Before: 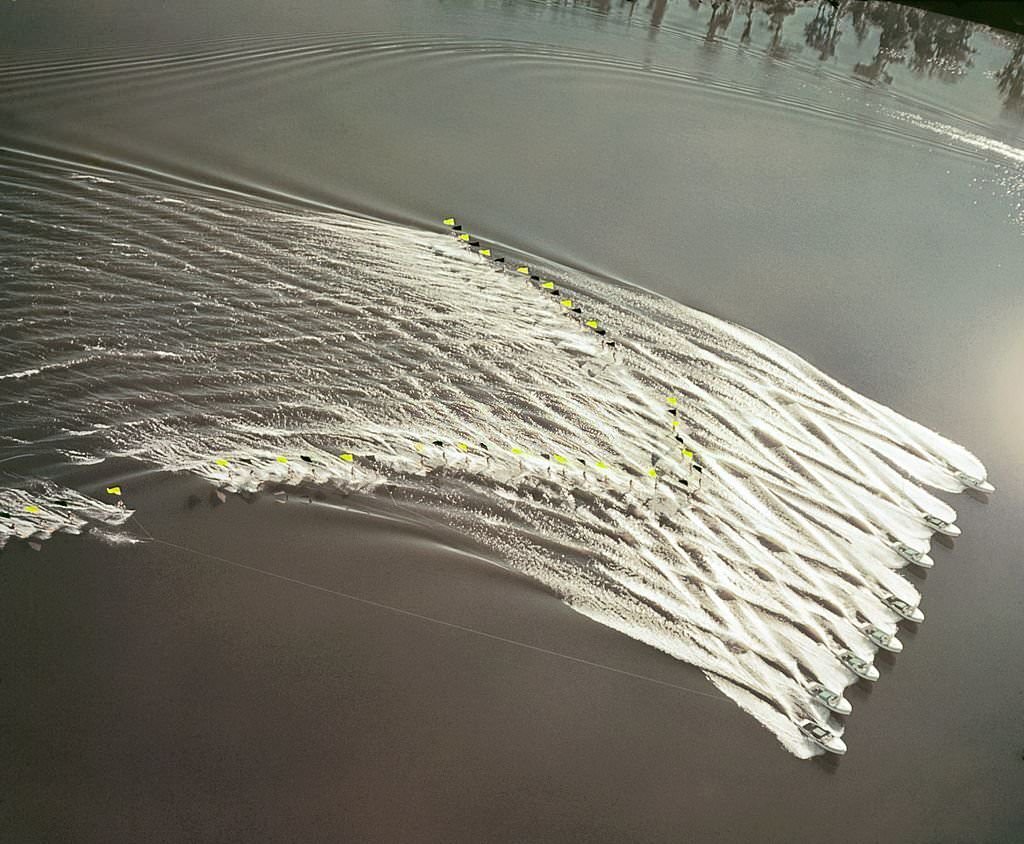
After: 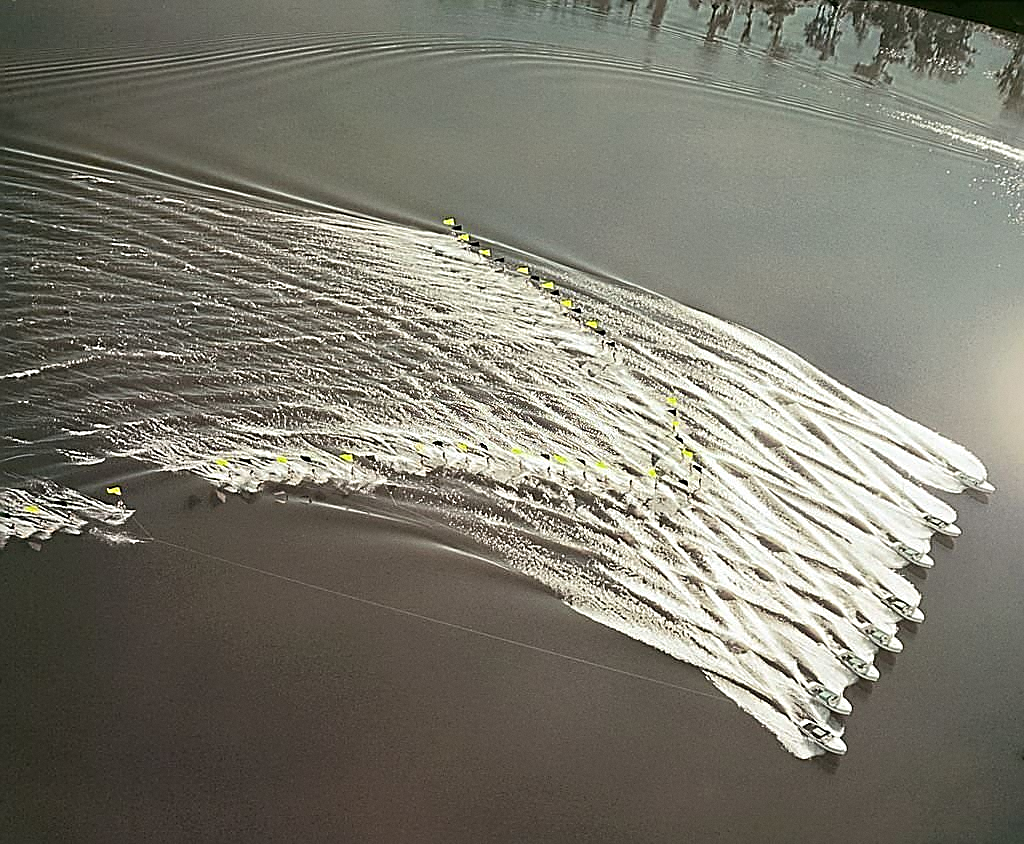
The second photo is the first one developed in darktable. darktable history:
grain: coarseness 0.09 ISO, strength 10%
sharpen: amount 1
